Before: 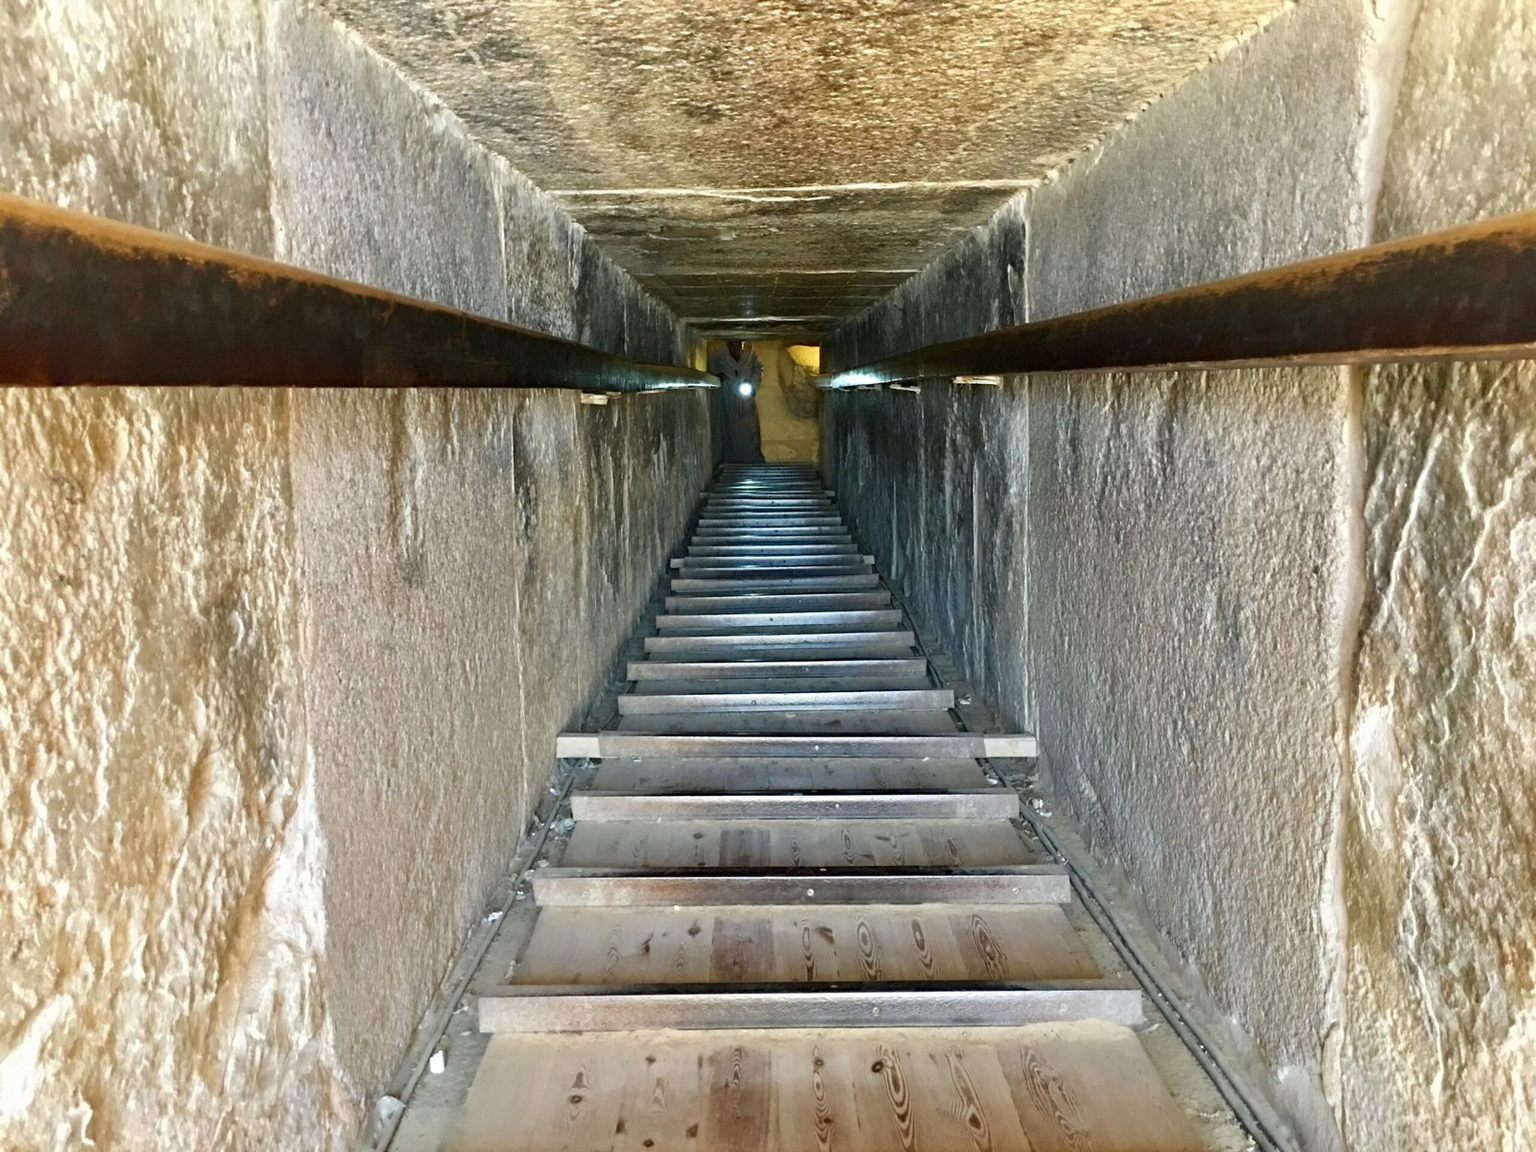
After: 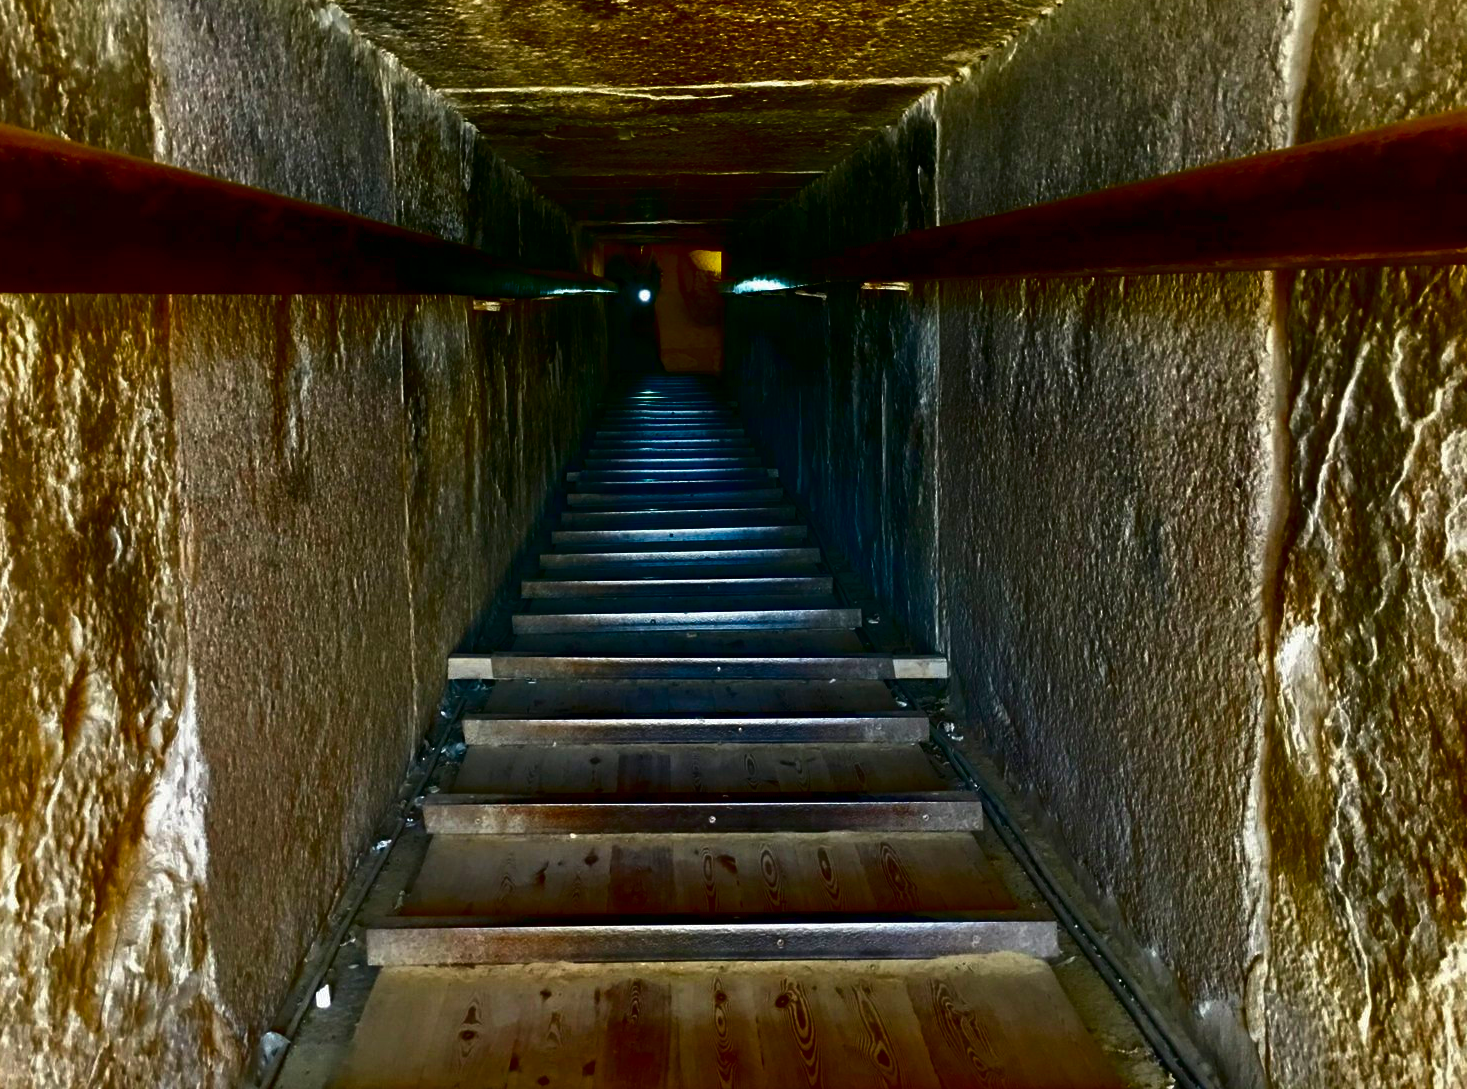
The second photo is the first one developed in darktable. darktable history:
contrast brightness saturation: brightness -1, saturation 1
crop and rotate: left 8.262%, top 9.226%
